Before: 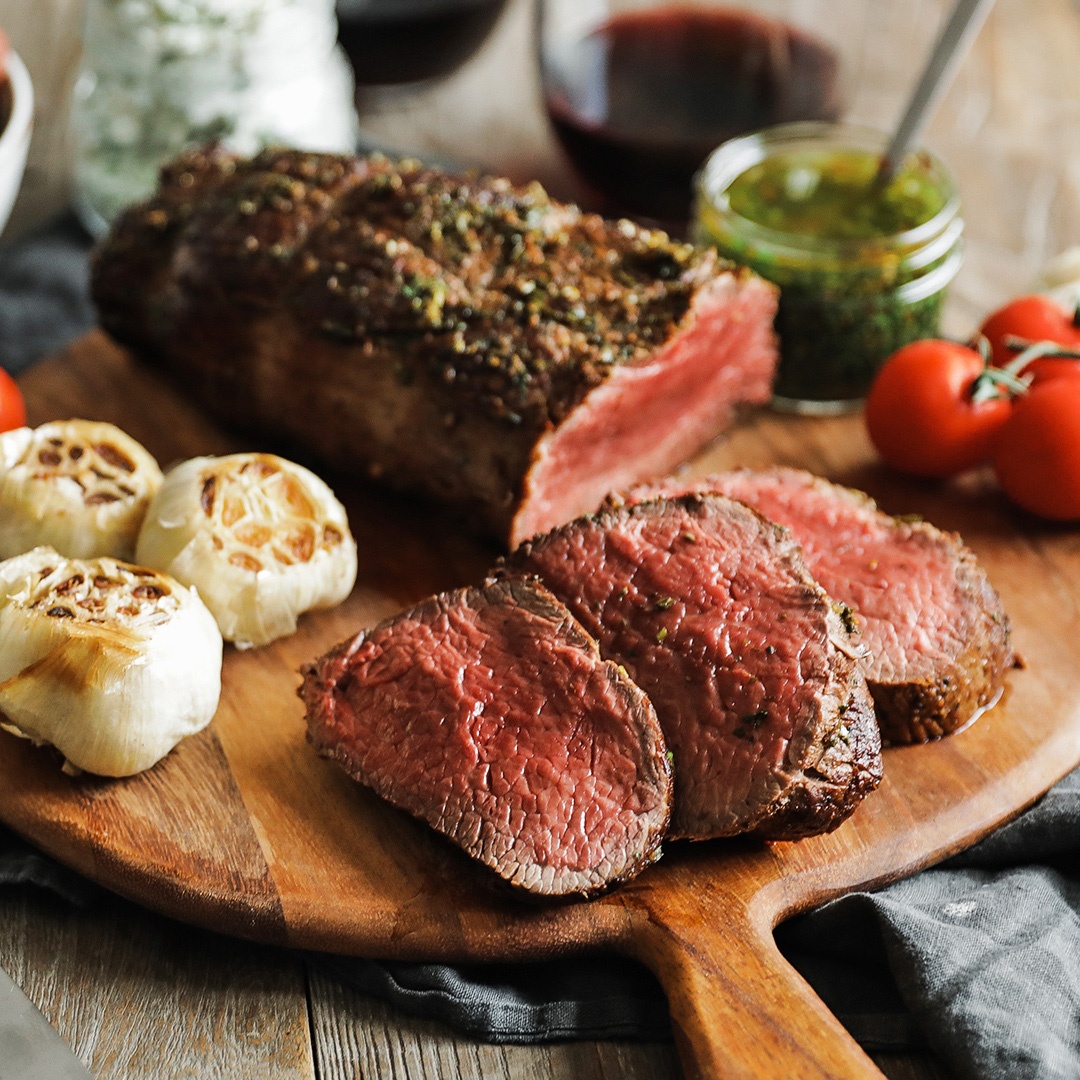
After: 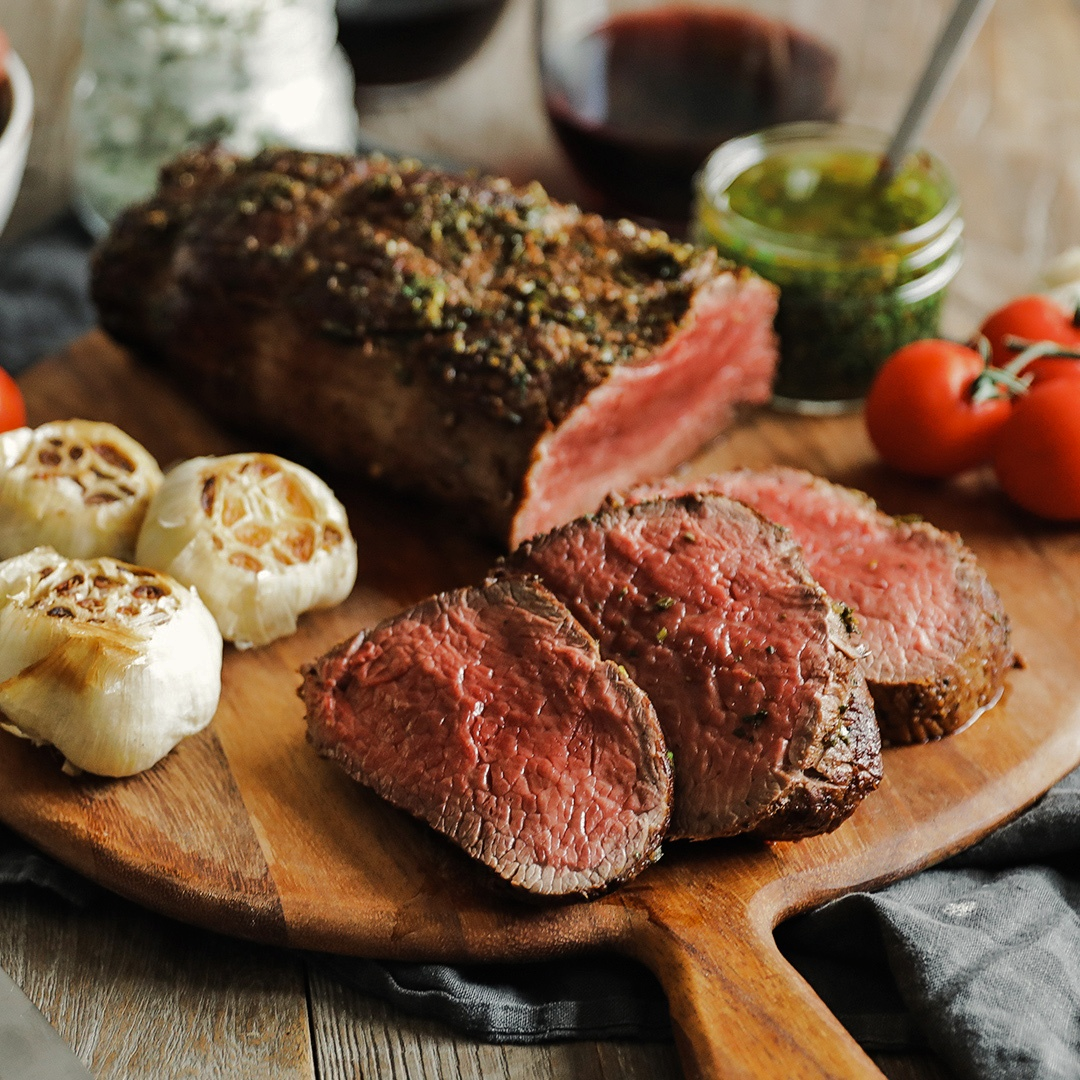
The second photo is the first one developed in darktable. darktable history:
color correction: highlights b* 3
rgb curve: curves: ch0 [(0, 0) (0.175, 0.154) (0.785, 0.663) (1, 1)]
